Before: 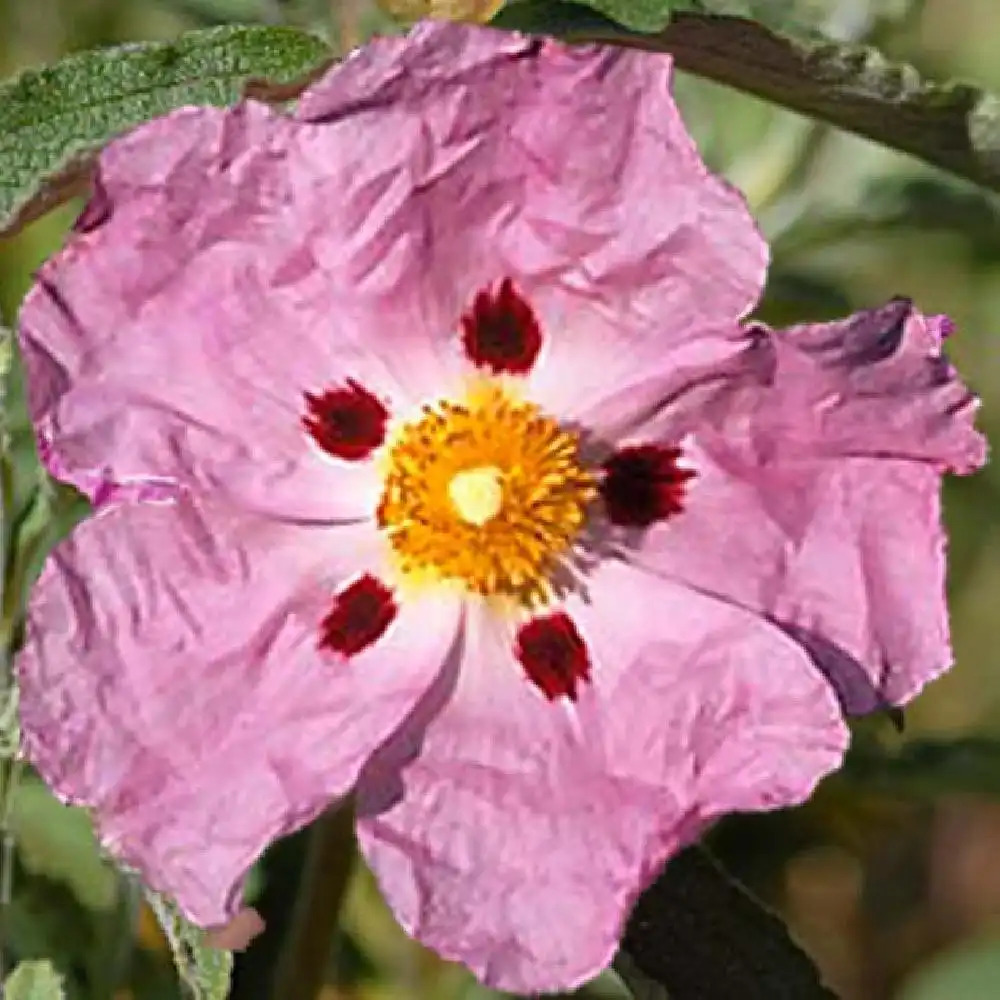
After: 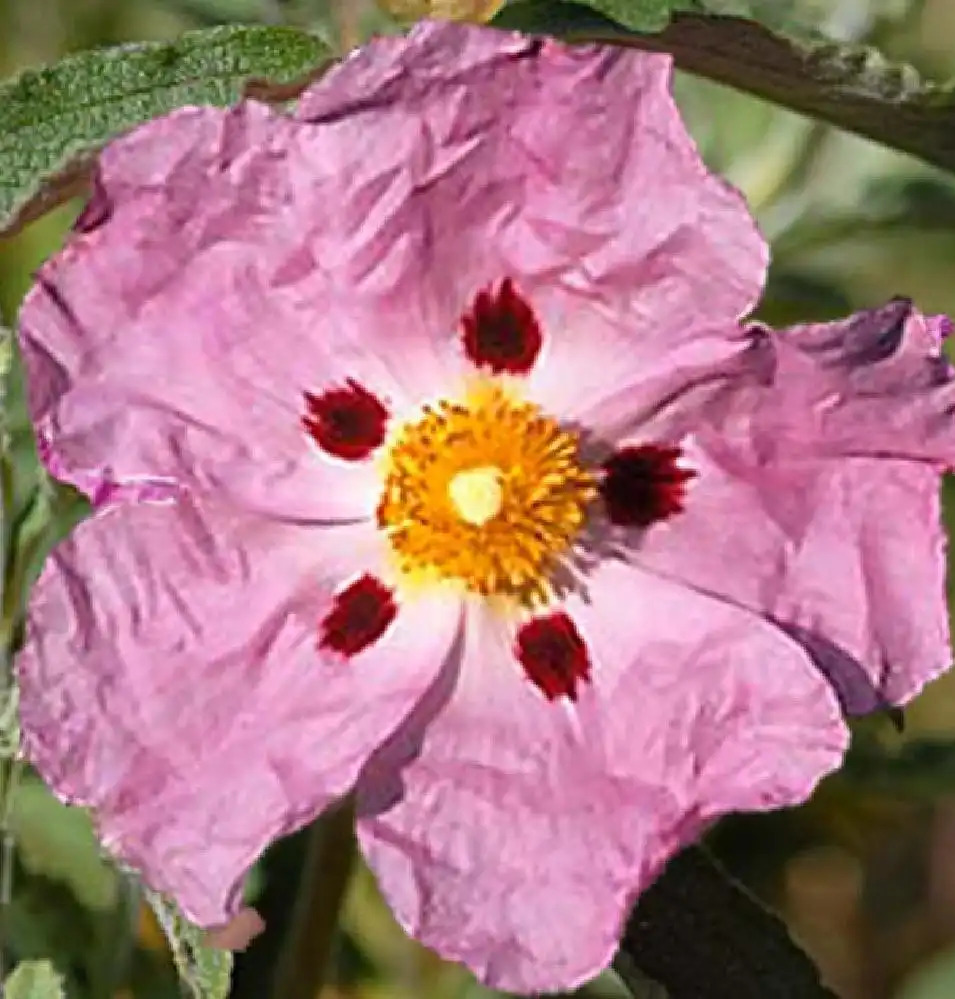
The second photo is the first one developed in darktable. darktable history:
crop: right 4.454%, bottom 0.024%
